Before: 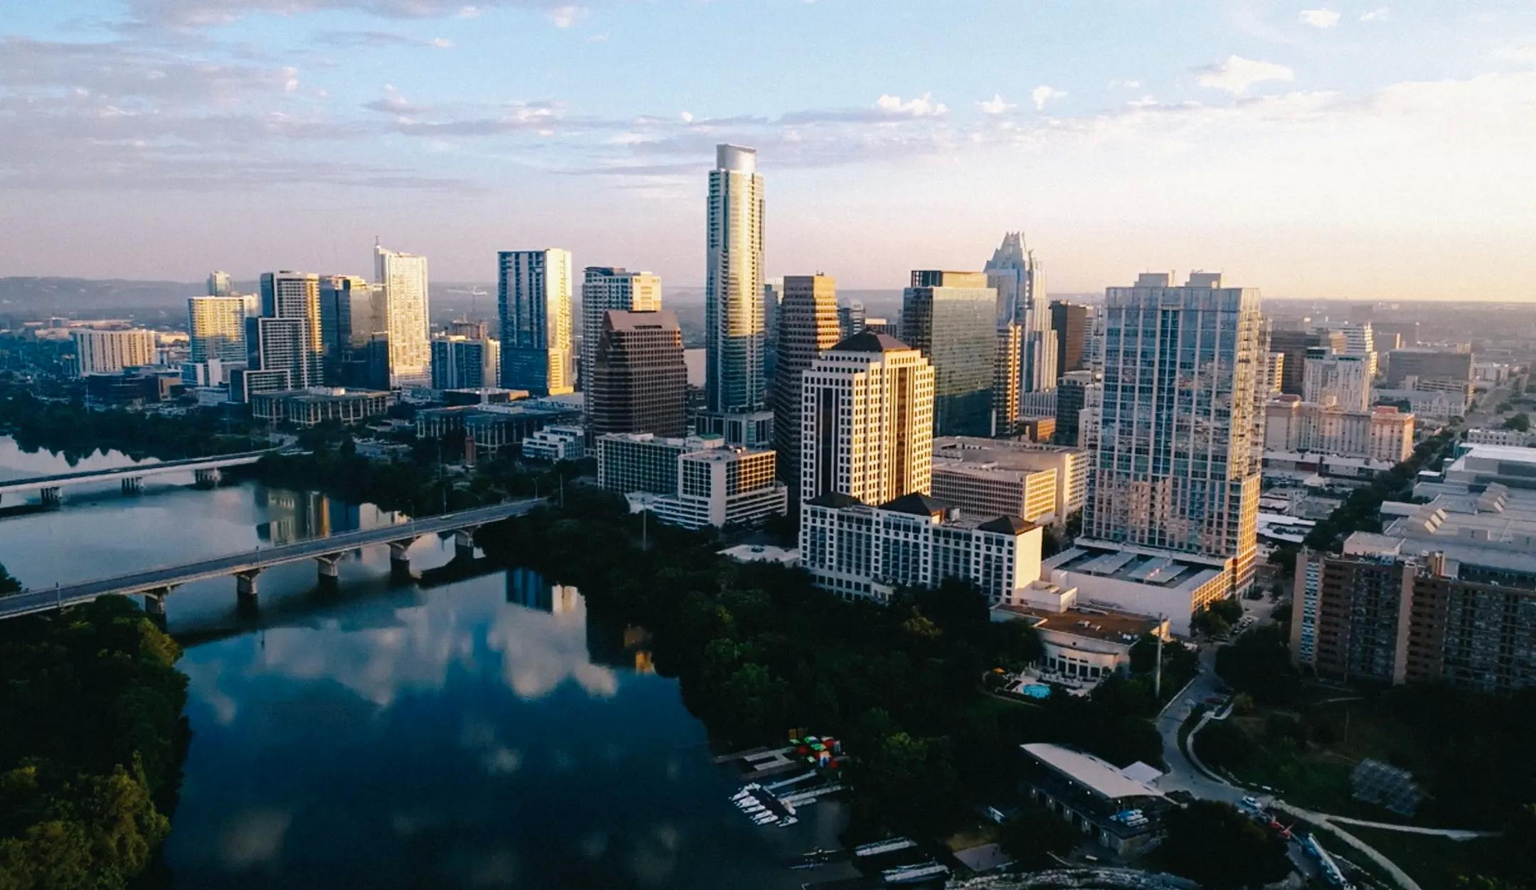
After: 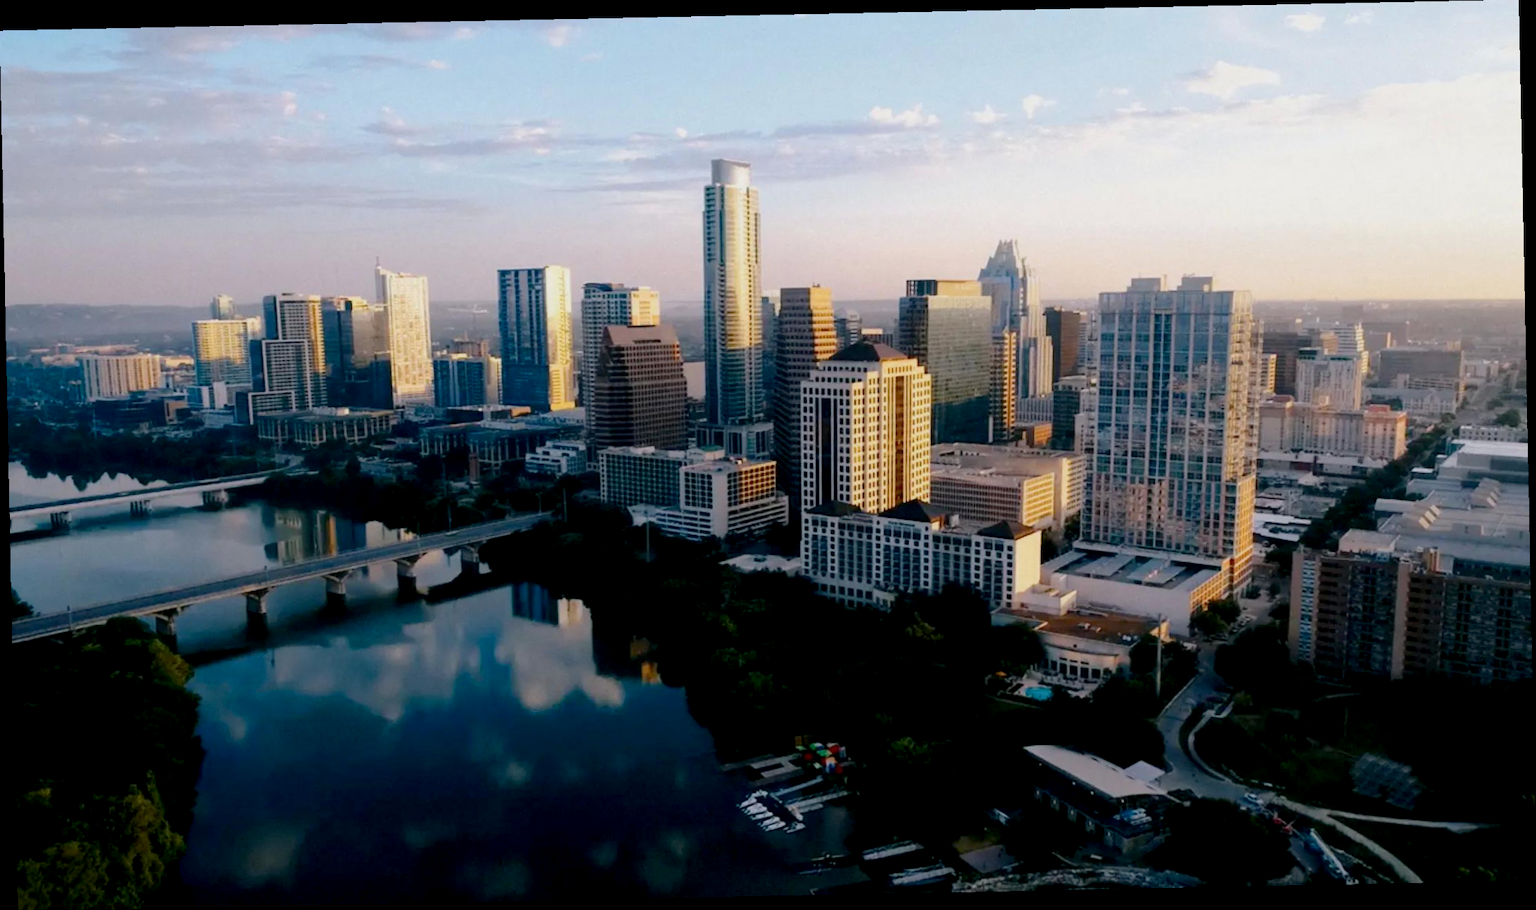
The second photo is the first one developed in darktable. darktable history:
contrast equalizer: octaves 7, y [[0.502, 0.505, 0.512, 0.529, 0.564, 0.588], [0.5 ×6], [0.502, 0.505, 0.512, 0.529, 0.564, 0.588], [0, 0.001, 0.001, 0.004, 0.008, 0.011], [0, 0.001, 0.001, 0.004, 0.008, 0.011]], mix -1
rotate and perspective: rotation -1.17°, automatic cropping off
exposure: black level correction 0.009, exposure -0.159 EV, compensate highlight preservation false
